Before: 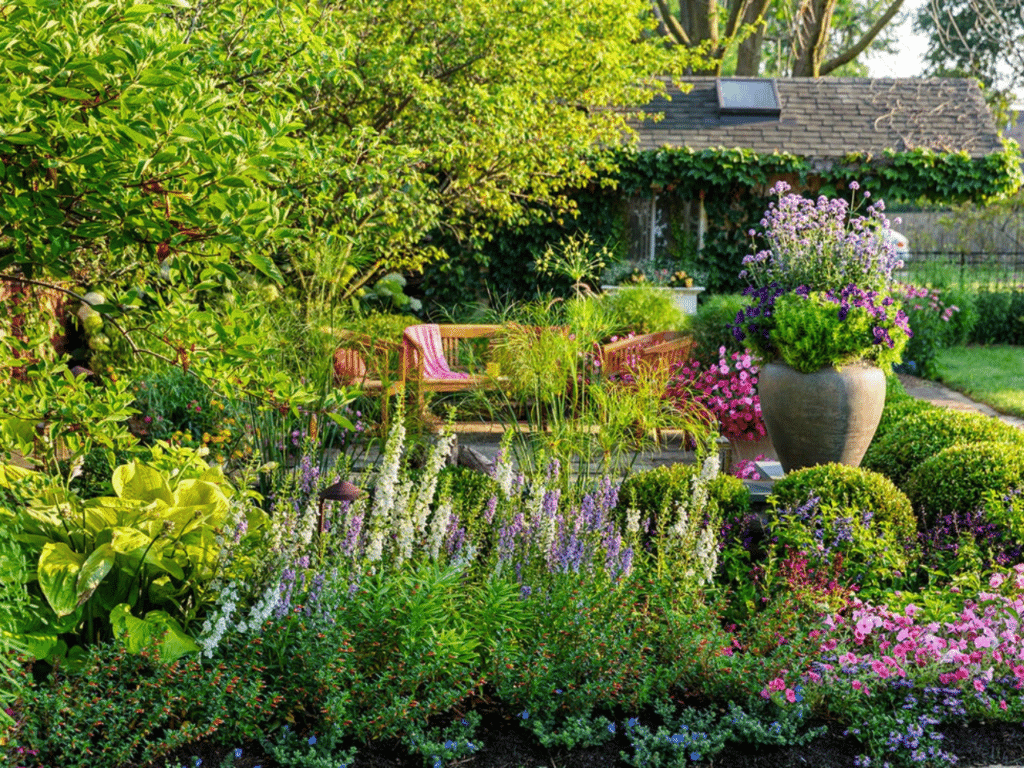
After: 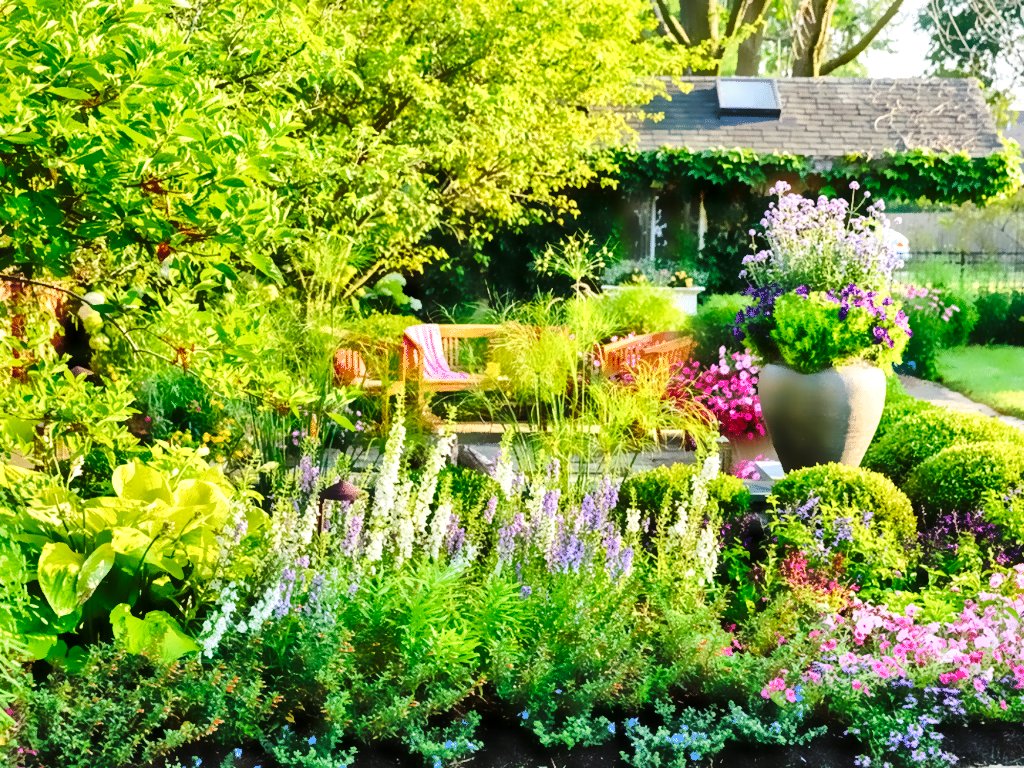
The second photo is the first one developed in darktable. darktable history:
base curve: curves: ch0 [(0, 0) (0.028, 0.03) (0.121, 0.232) (0.46, 0.748) (0.859, 0.968) (1, 1)], preserve colors none
tone curve: curves: ch0 [(0, 0) (0.526, 0.642) (1, 1)], color space Lab, linked channels, preserve colors none
shadows and highlights: soften with gaussian
local contrast: mode bilateral grid, contrast 20, coarseness 50, detail 150%, midtone range 0.2
denoise (profiled): patch size 0, strength 4, central pixel weight 0, a [-1, 0, 0], b [0, 0, 0], mode non-local means, y [[0, 0, 0.5 ×5] ×4, [0.5 ×7], [0.5 ×7]], fix various bugs in algorithm false, upgrade profiled transform false, color mode RGB, compensate highlight preservation false
